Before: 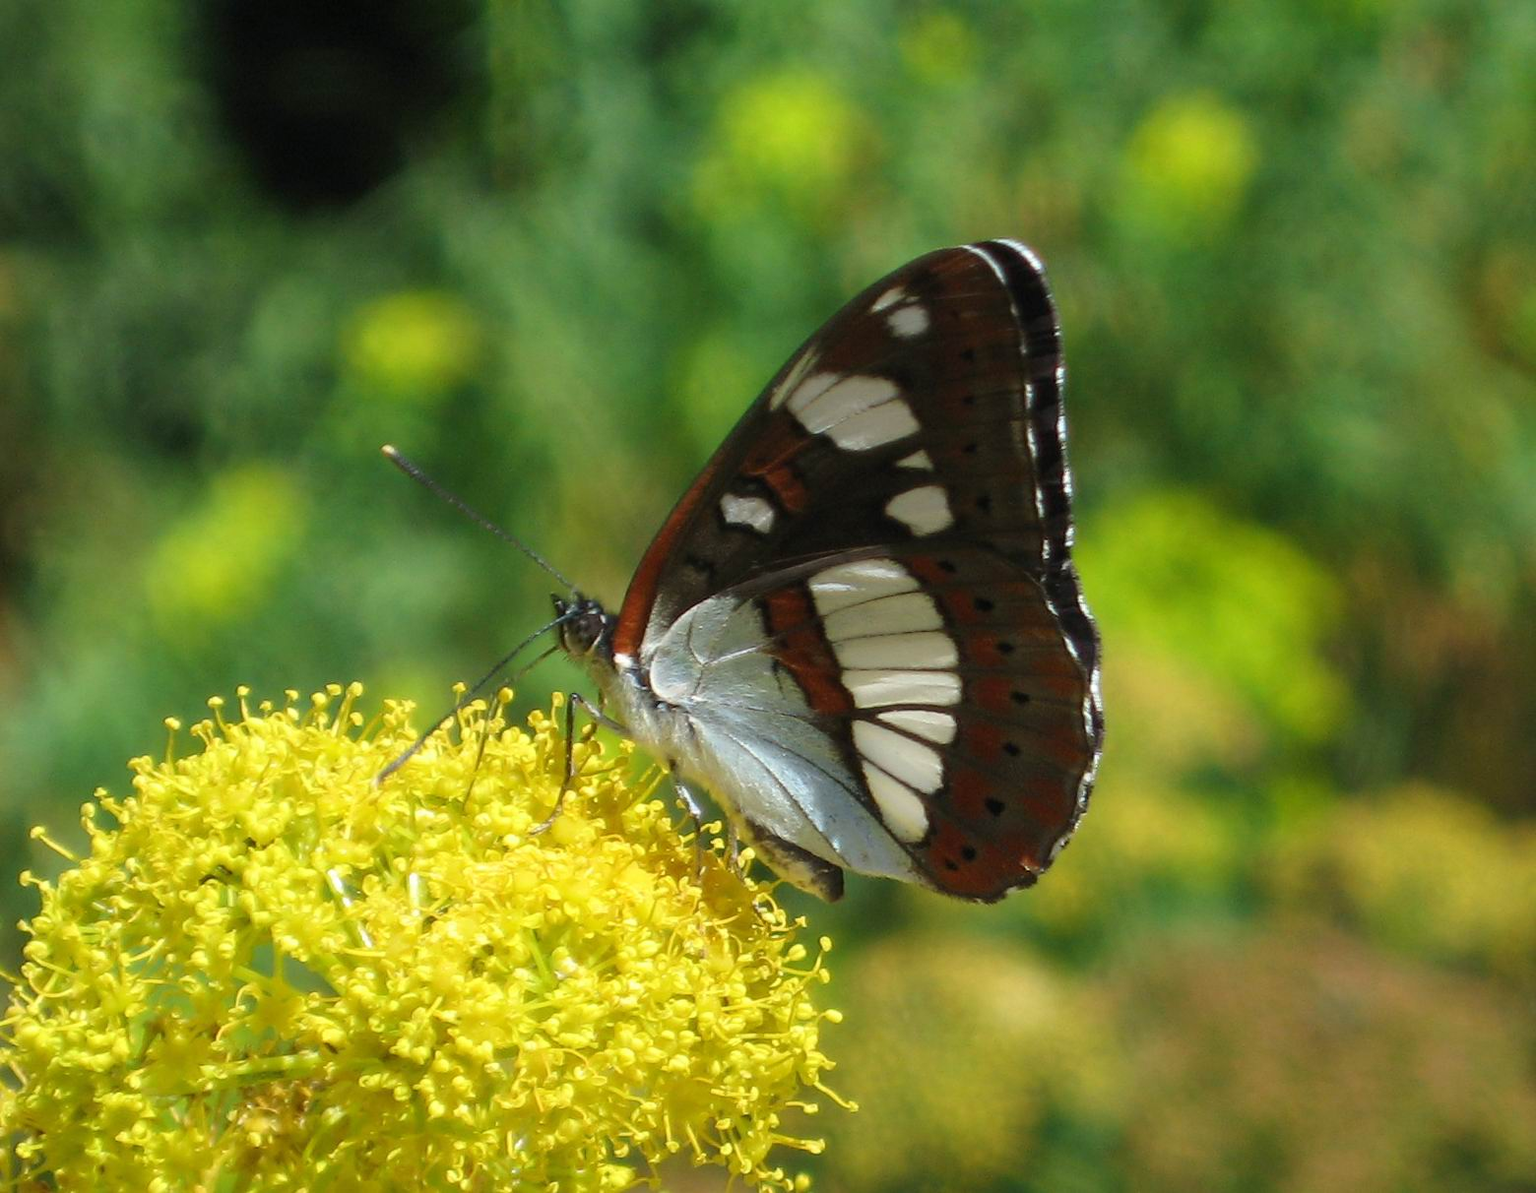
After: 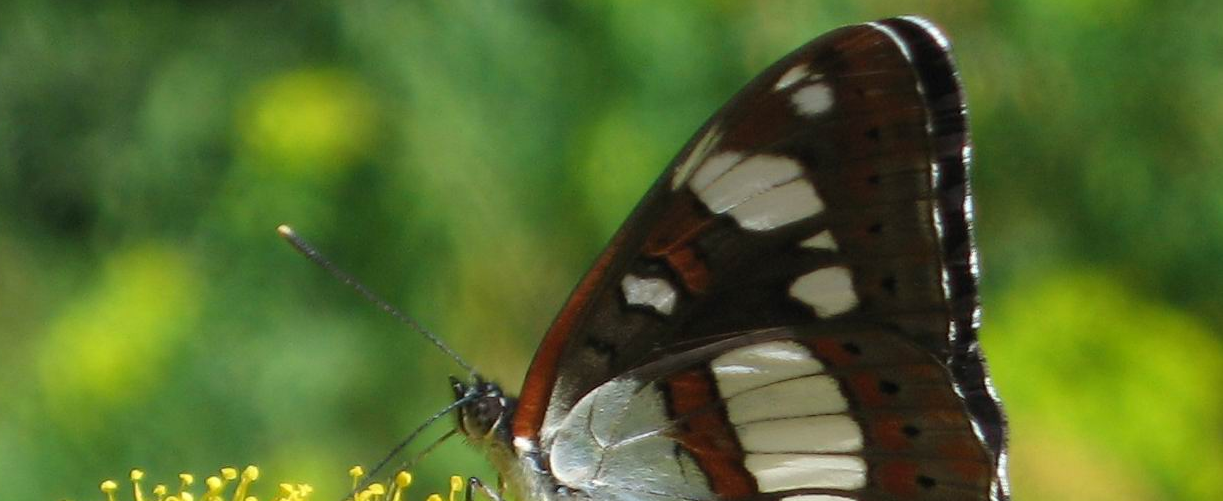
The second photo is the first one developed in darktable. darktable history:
crop: left 7.065%, top 18.764%, right 14.493%, bottom 39.899%
